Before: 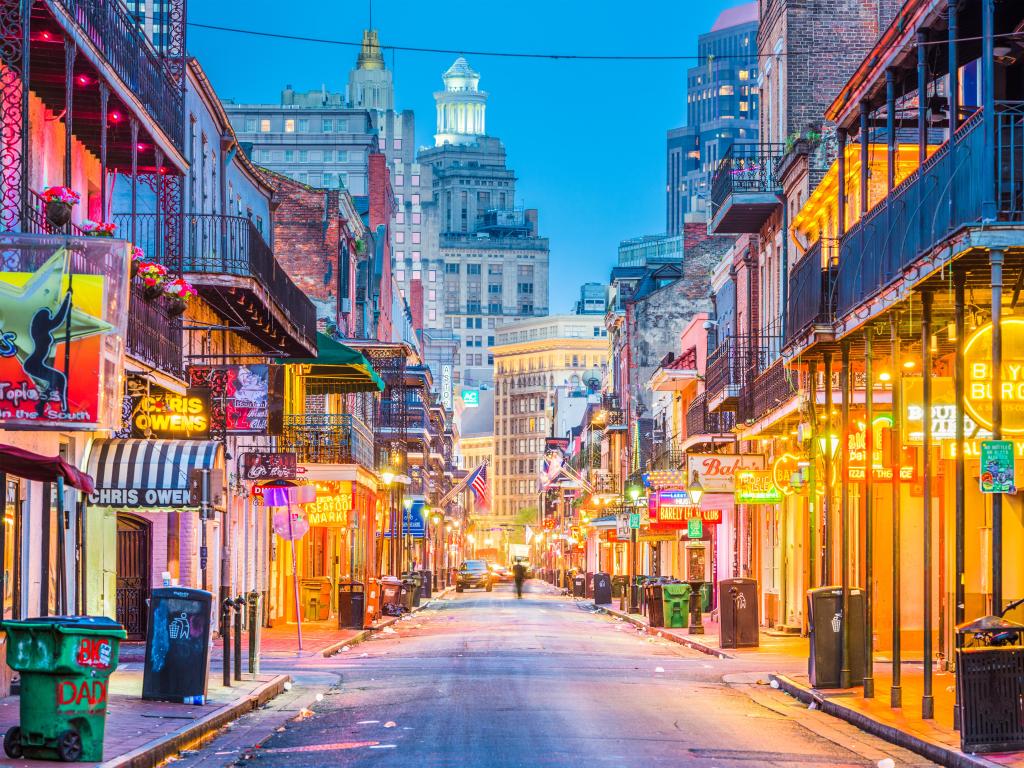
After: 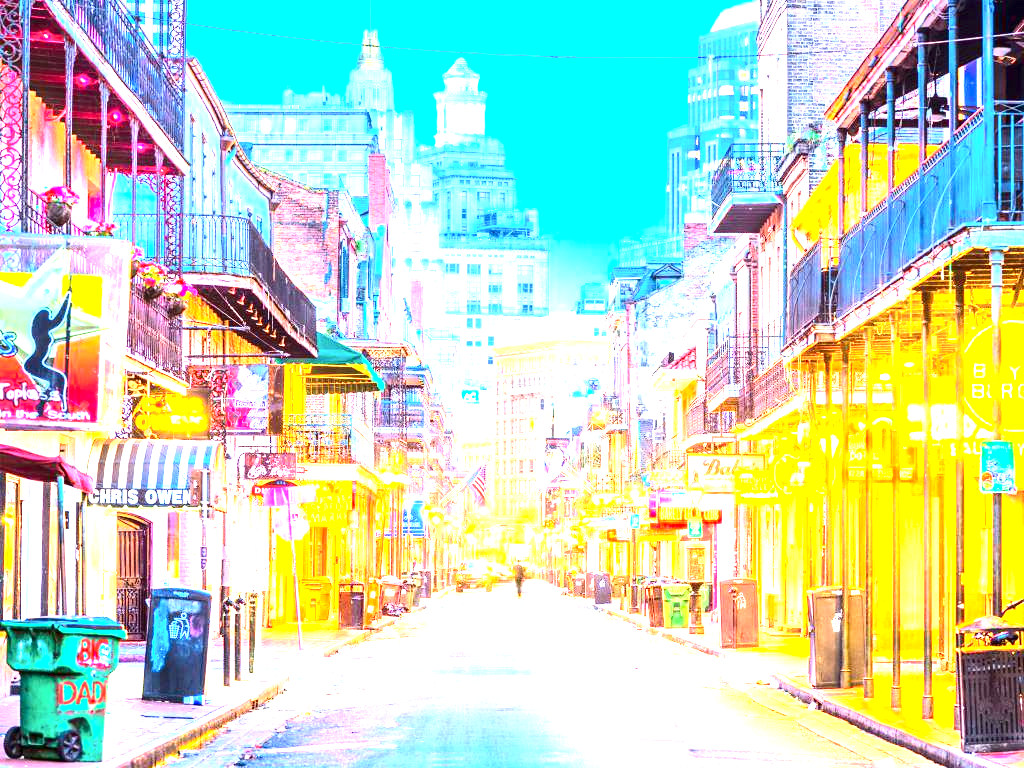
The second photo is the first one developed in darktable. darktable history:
contrast brightness saturation: contrast 0.22
exposure: black level correction 0.001, exposure 2.508 EV, compensate highlight preservation false
